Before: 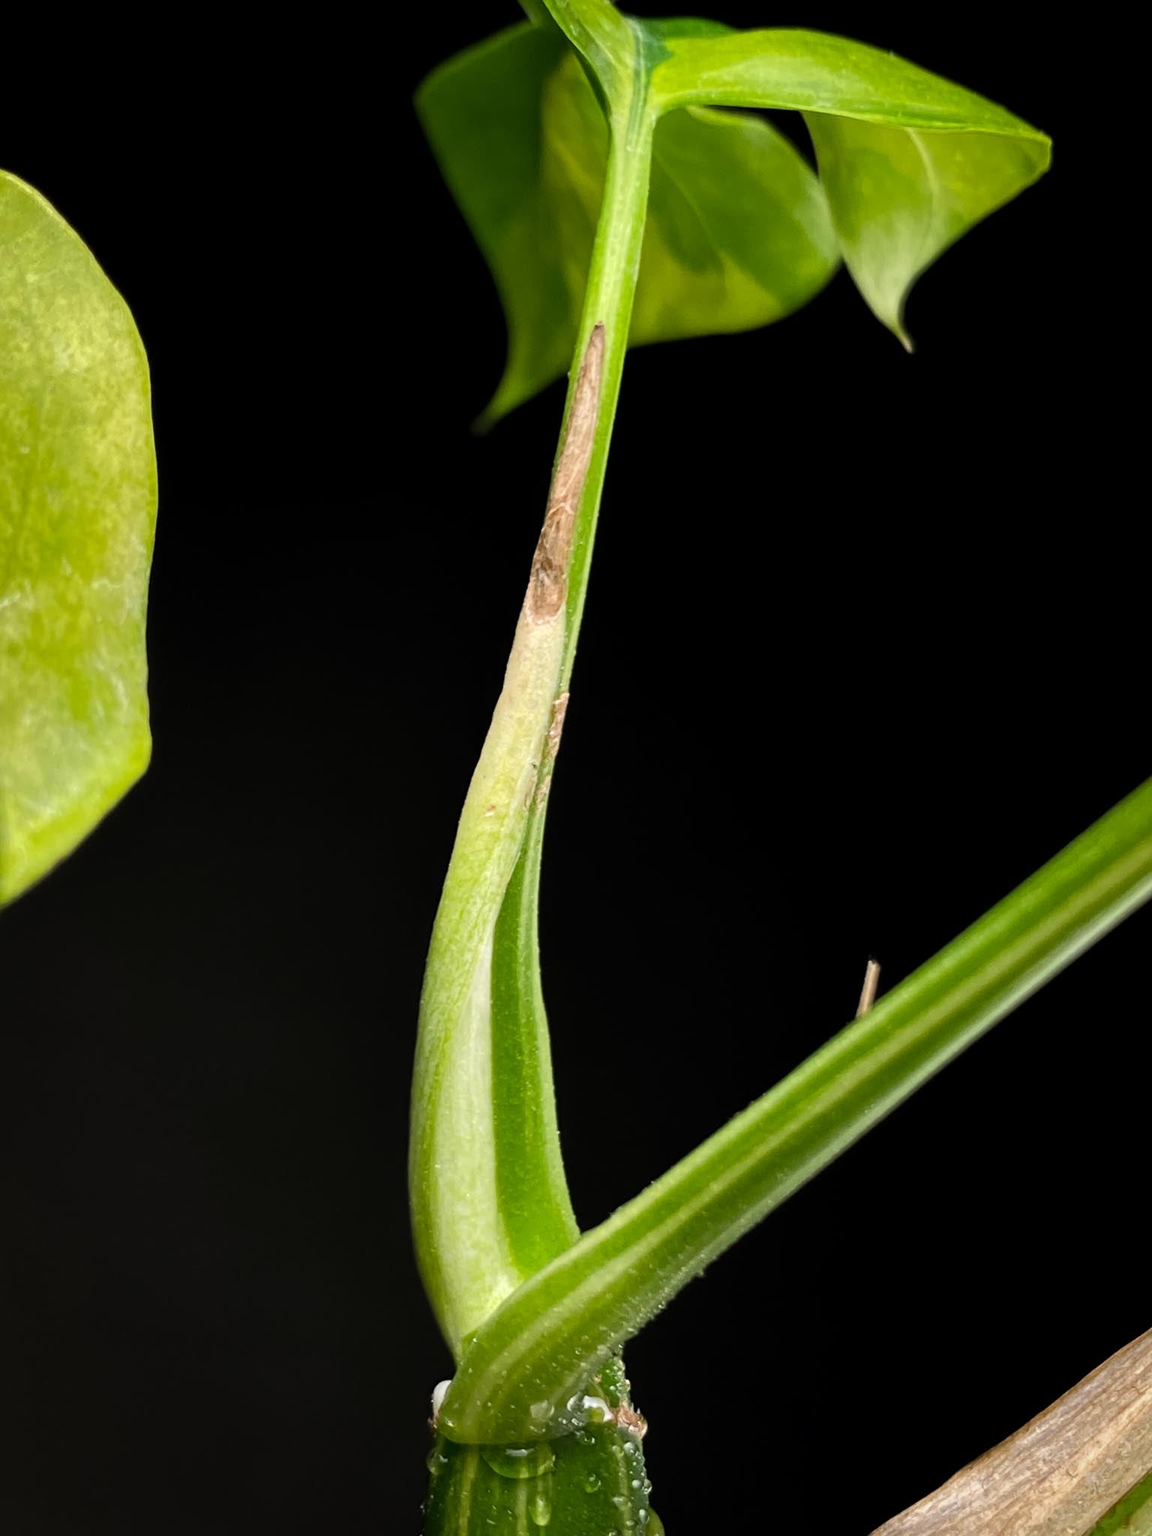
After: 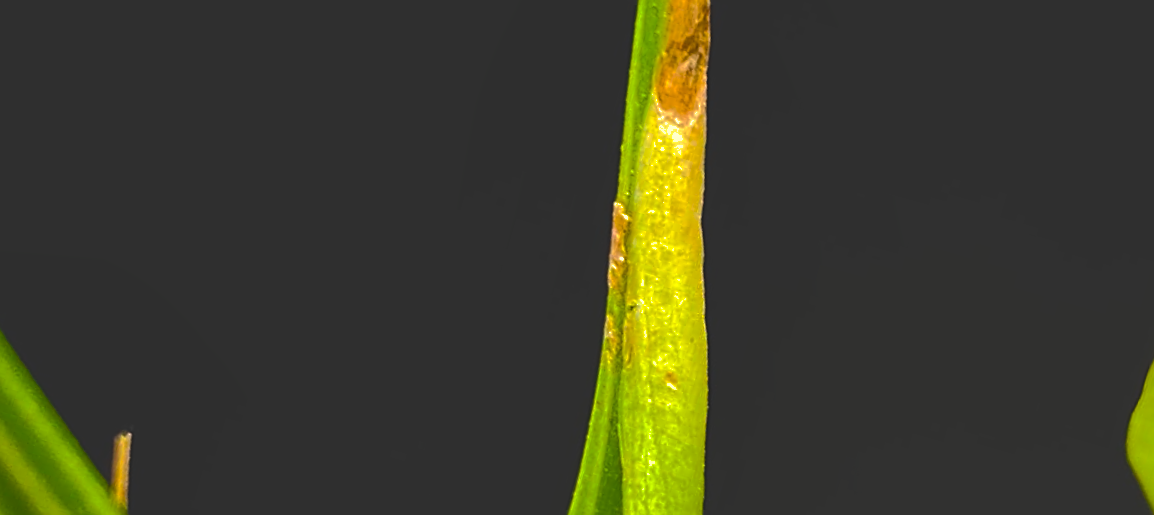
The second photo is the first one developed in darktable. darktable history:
color balance rgb: linear chroma grading › shadows -40%, linear chroma grading › highlights 40%, linear chroma grading › global chroma 45%, linear chroma grading › mid-tones -30%, perceptual saturation grading › global saturation 55%, perceptual saturation grading › highlights -50%, perceptual saturation grading › mid-tones 40%, perceptual saturation grading › shadows 30%, perceptual brilliance grading › global brilliance 20%, perceptual brilliance grading › shadows -40%, global vibrance 35%
exposure: black level correction -0.036, exposure -0.497 EV, compensate highlight preservation false
shadows and highlights: shadows 40, highlights -60
crop and rotate: angle 16.12°, top 30.835%, bottom 35.653%
sharpen: on, module defaults
